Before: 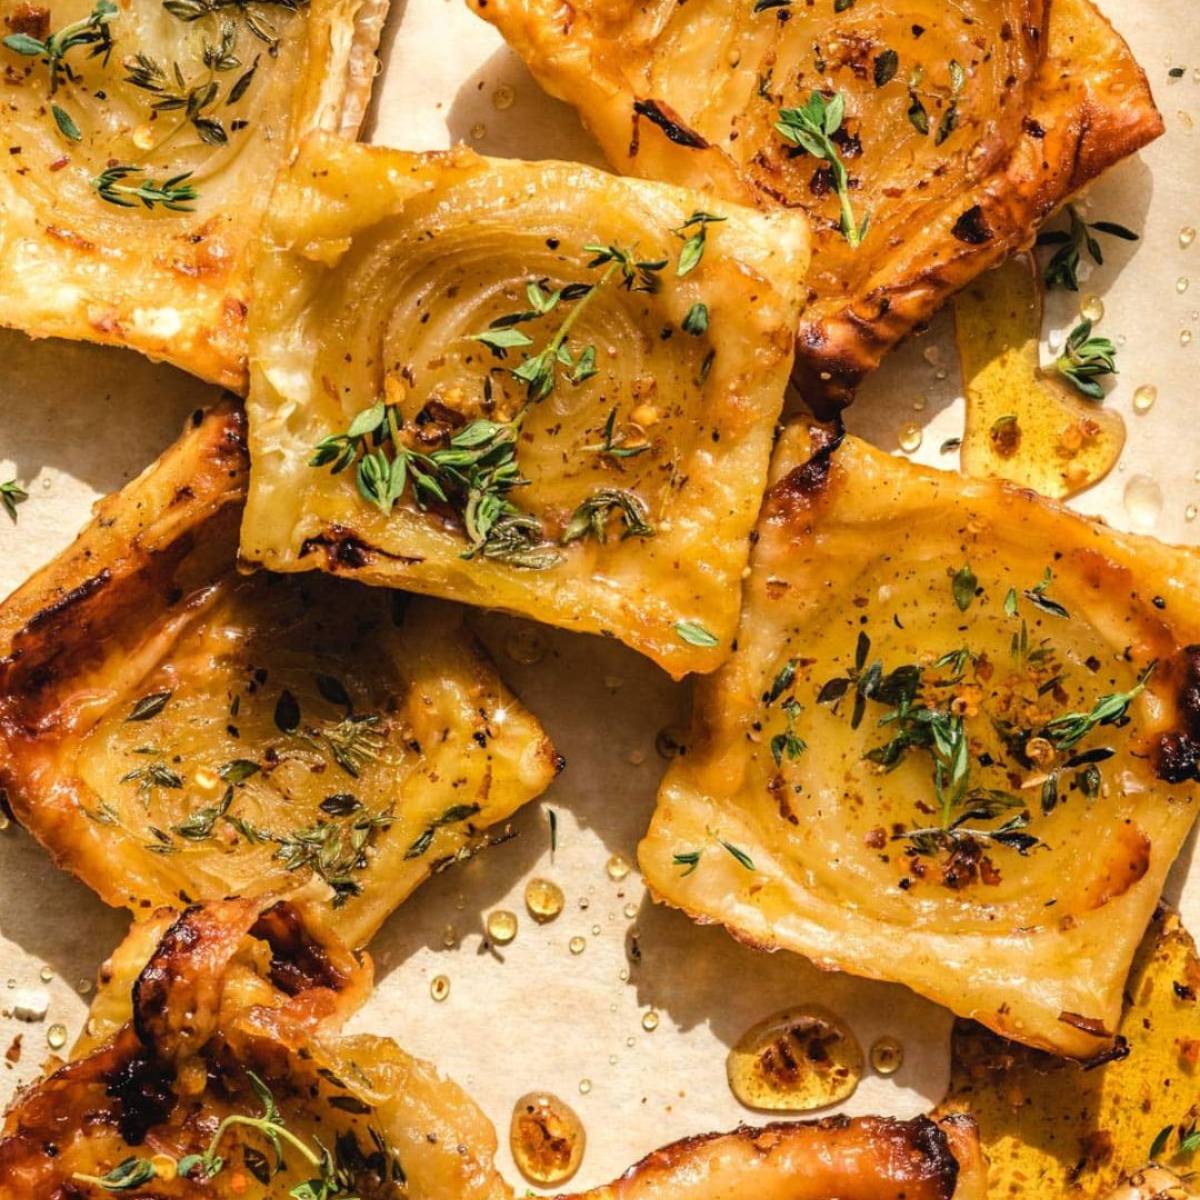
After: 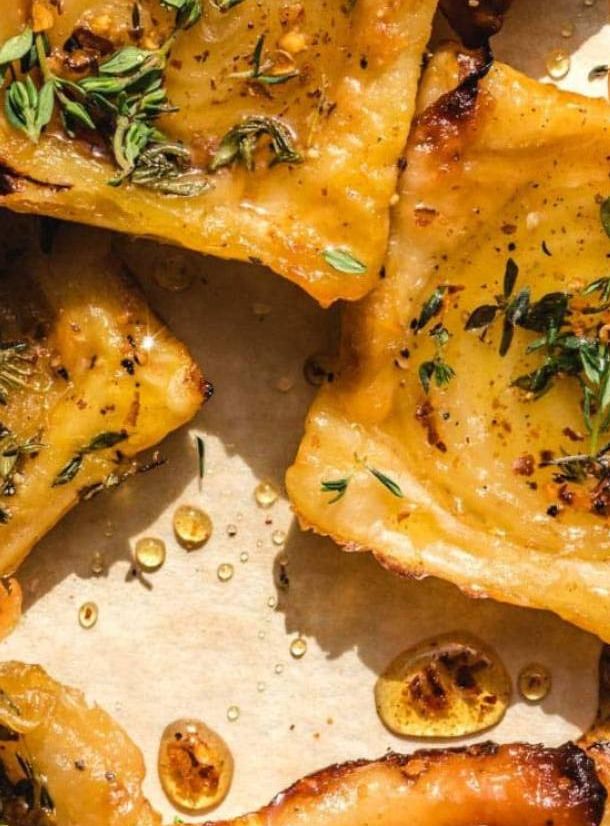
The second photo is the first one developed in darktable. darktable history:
crop and rotate: left 29.343%, top 31.15%, right 19.802%
